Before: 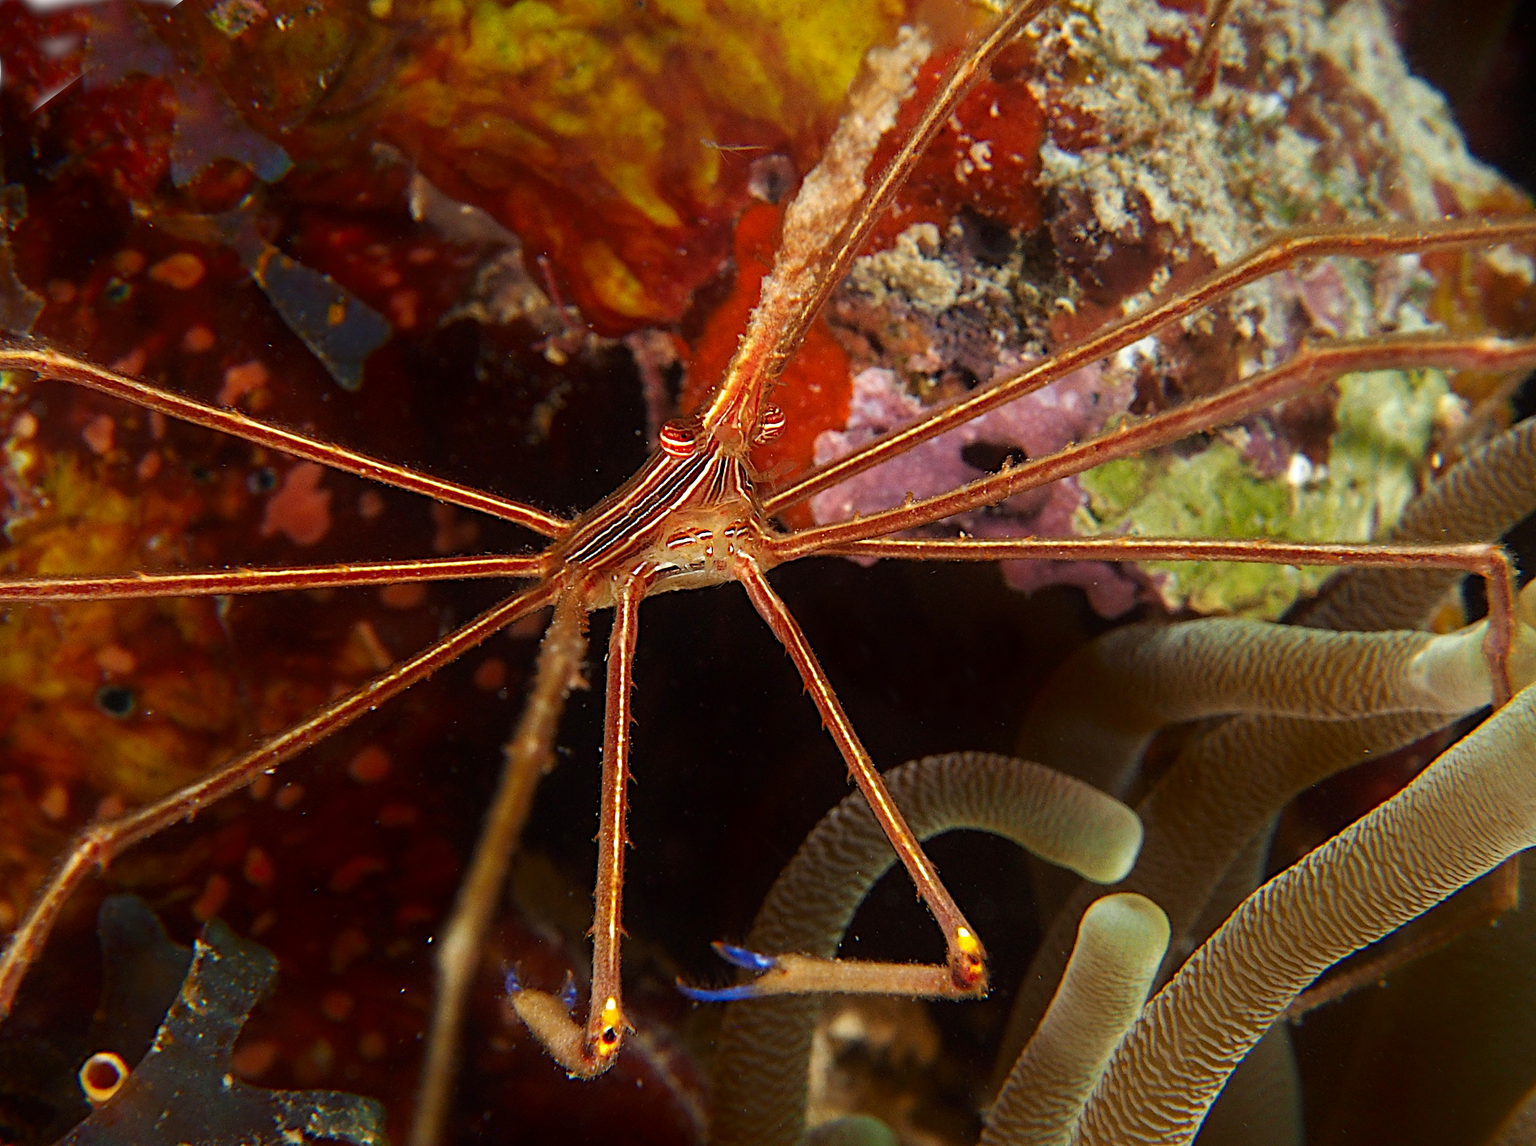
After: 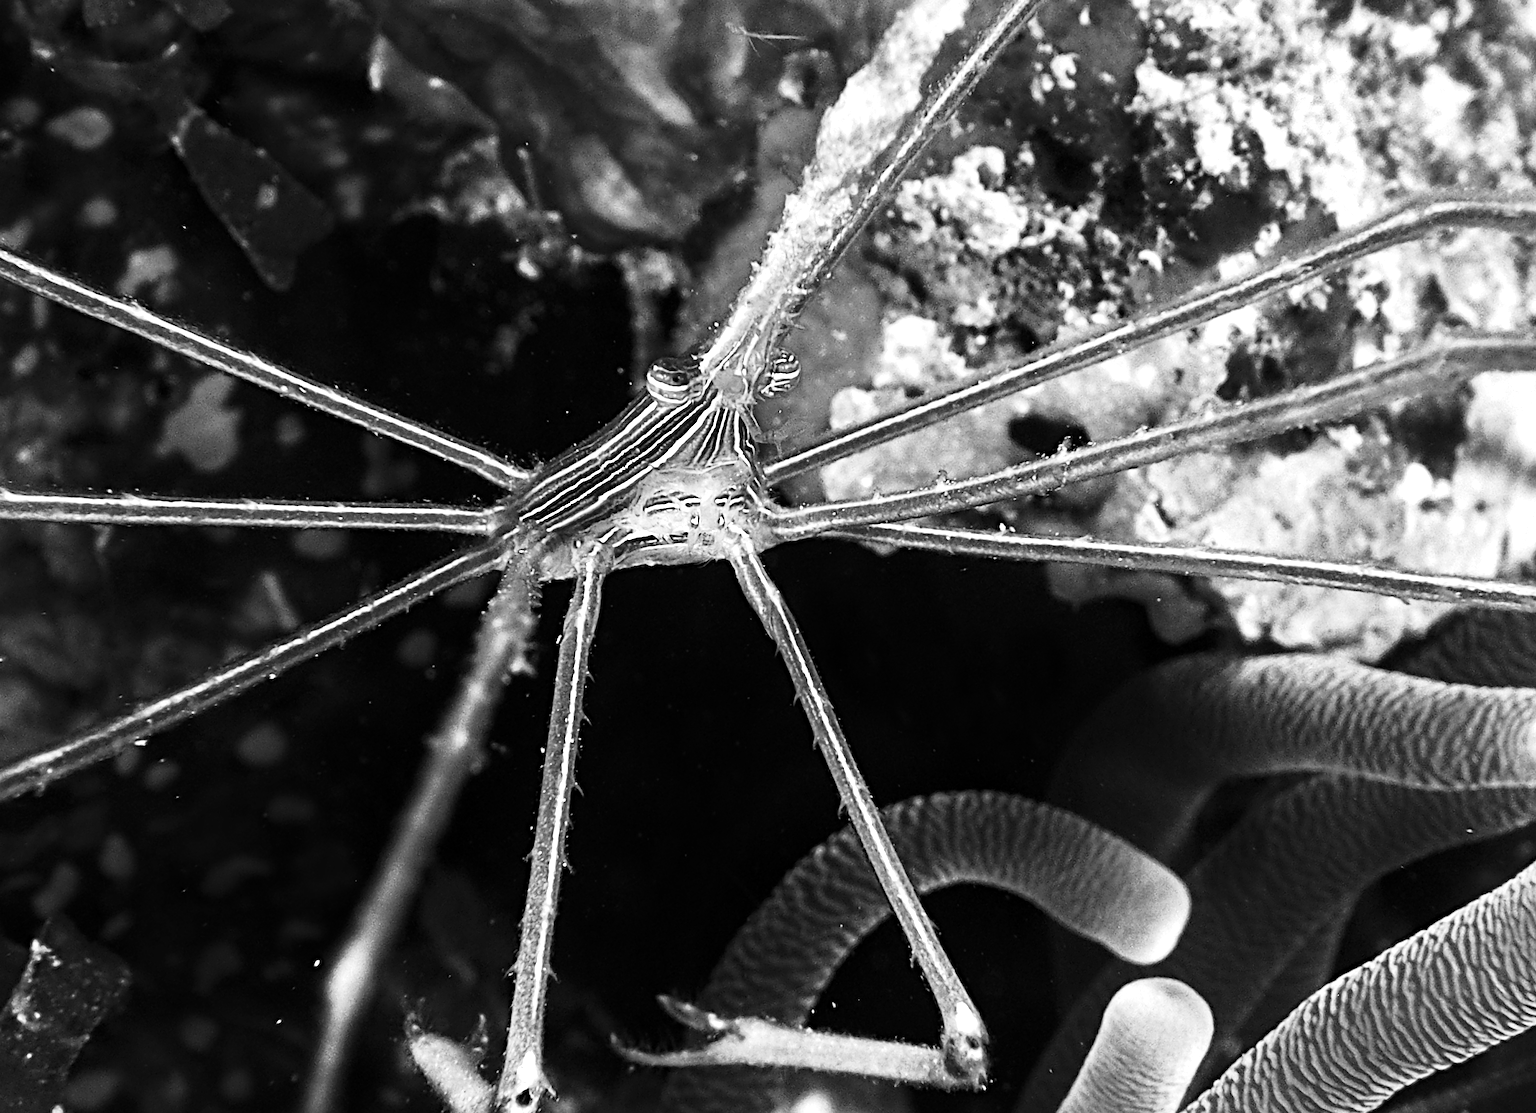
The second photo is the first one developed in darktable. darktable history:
tone equalizer: -8 EV -1.08 EV, -7 EV -1.01 EV, -6 EV -0.867 EV, -5 EV -0.578 EV, -3 EV 0.578 EV, -2 EV 0.867 EV, -1 EV 1.01 EV, +0 EV 1.08 EV, edges refinement/feathering 500, mask exposure compensation -1.57 EV, preserve details no
crop and rotate: angle -3.27°, left 5.211%, top 5.211%, right 4.607%, bottom 4.607%
exposure: exposure 0.3 EV, compensate highlight preservation false
local contrast: mode bilateral grid, contrast 20, coarseness 50, detail 120%, midtone range 0.2
contrast brightness saturation: contrast 0.23, brightness 0.1, saturation 0.29
monochrome: on, module defaults
rotate and perspective: rotation 1.57°, crop left 0.018, crop right 0.982, crop top 0.039, crop bottom 0.961
